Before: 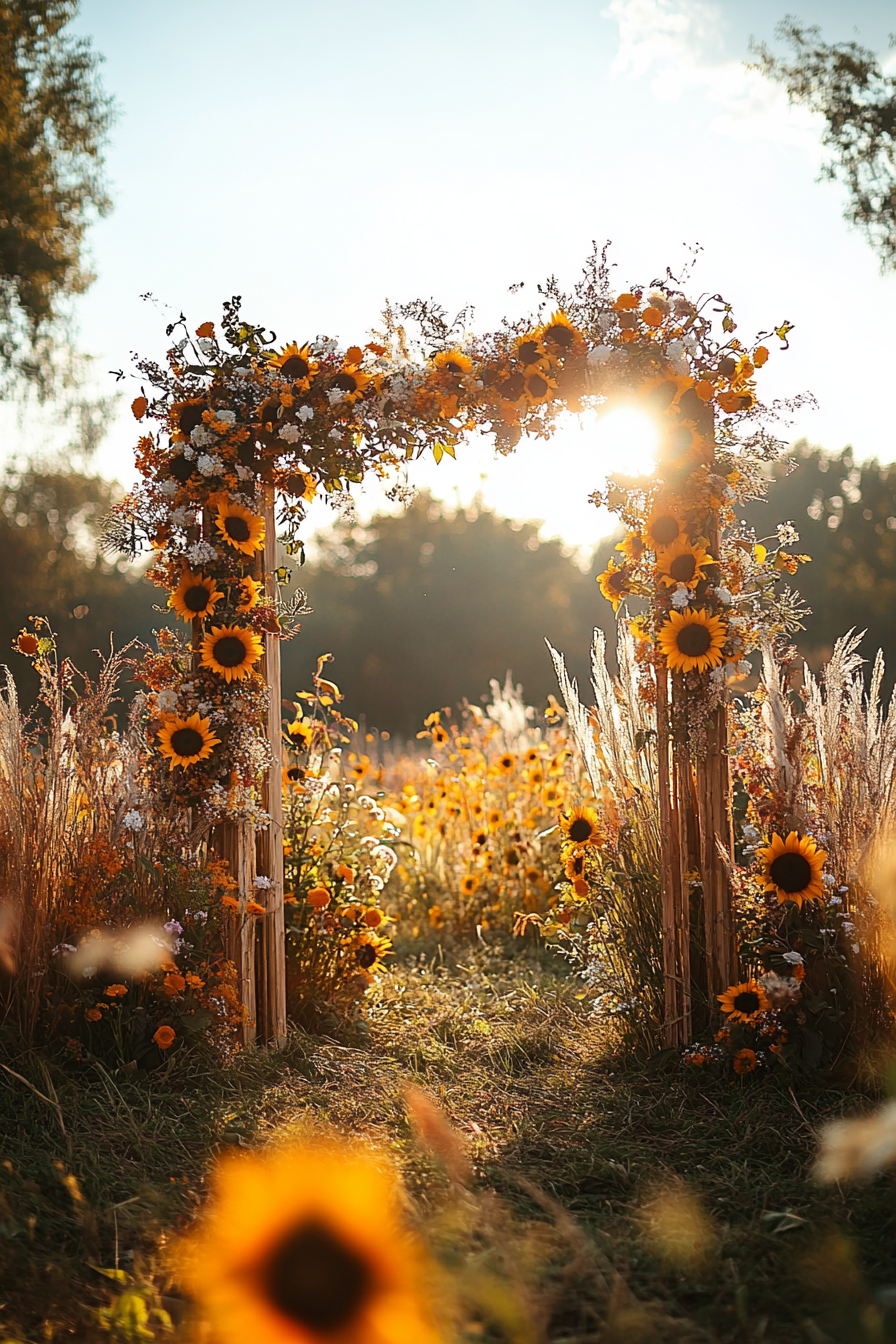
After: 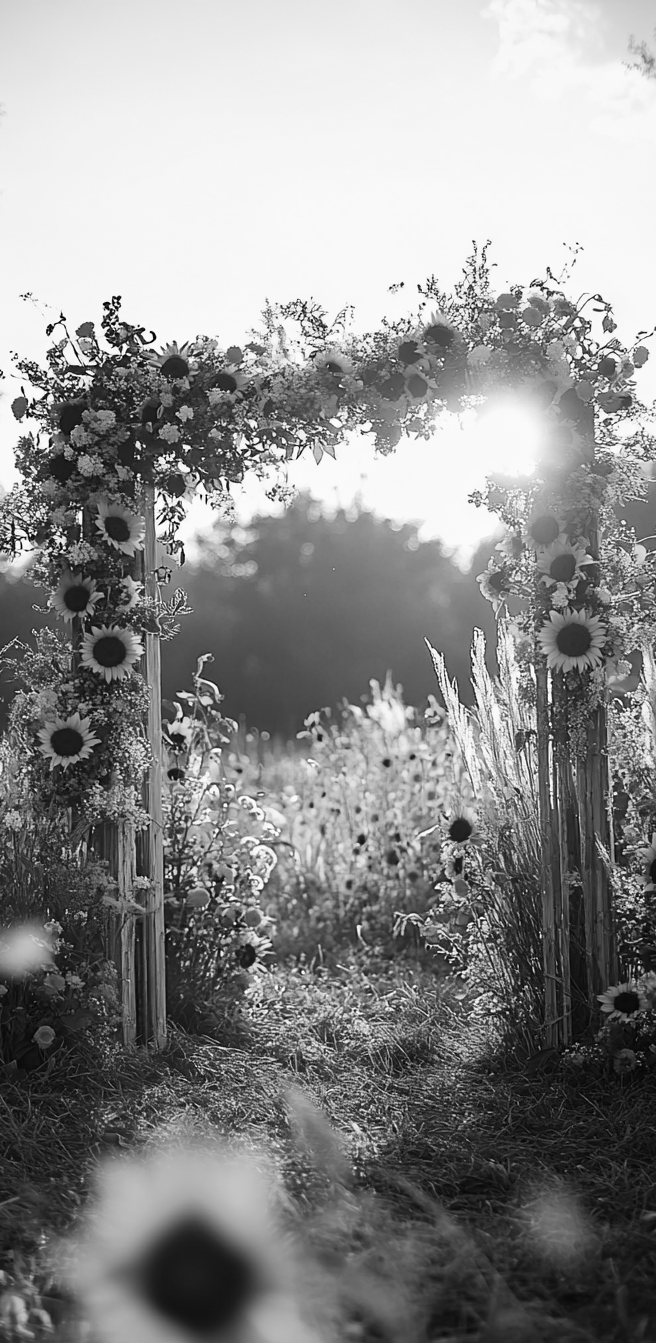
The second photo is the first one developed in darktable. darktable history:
monochrome: a 32, b 64, size 2.3
crop: left 13.443%, right 13.31%
color balance rgb: shadows lift › hue 87.51°, highlights gain › chroma 0.68%, highlights gain › hue 55.1°, global offset › chroma 0.13%, global offset › hue 253.66°, linear chroma grading › global chroma 0.5%, perceptual saturation grading › global saturation 16.38%
exposure: compensate highlight preservation false
